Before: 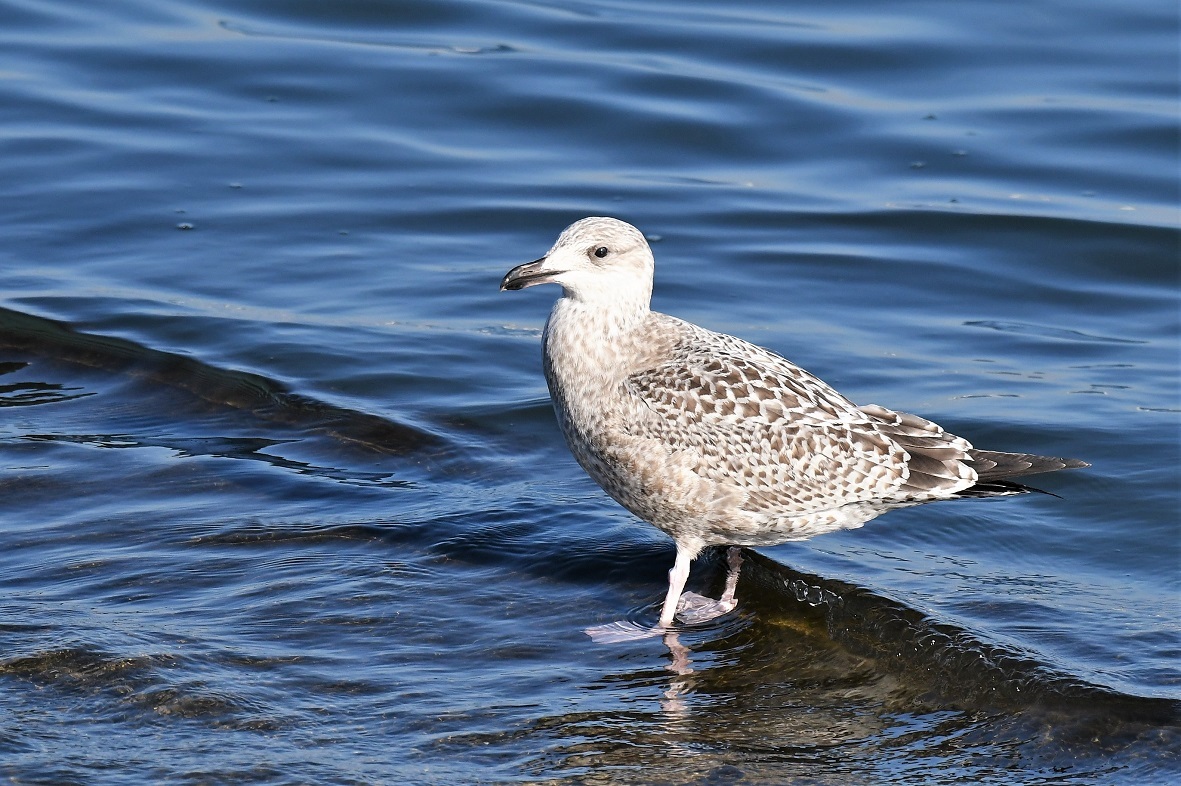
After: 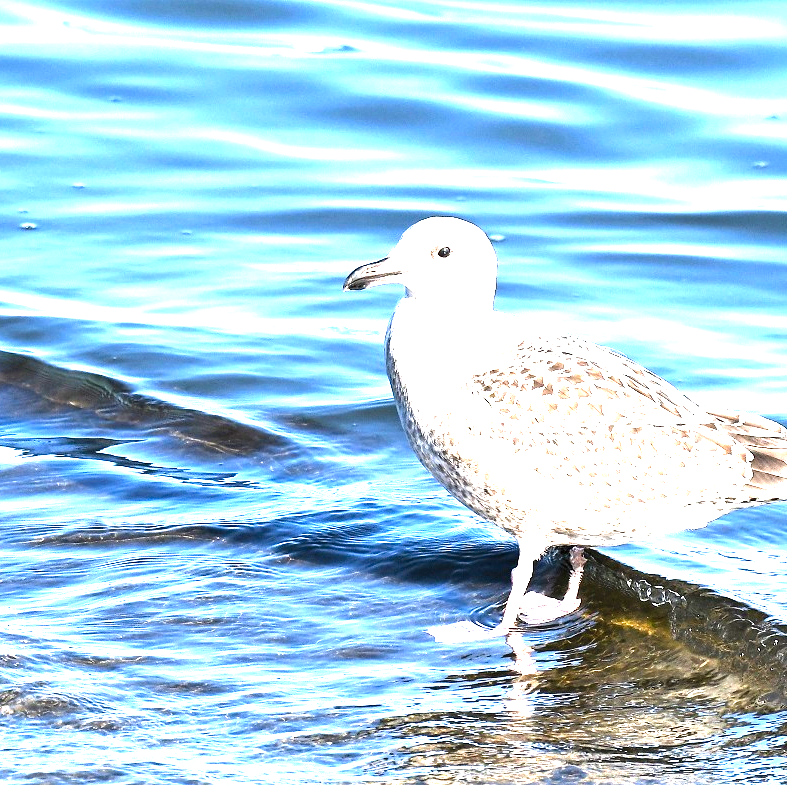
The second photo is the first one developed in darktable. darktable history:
exposure: black level correction 0, exposure 0.7 EV, compensate exposure bias true, compensate highlight preservation false
crop and rotate: left 13.342%, right 19.991%
levels: levels [0, 0.281, 0.562]
